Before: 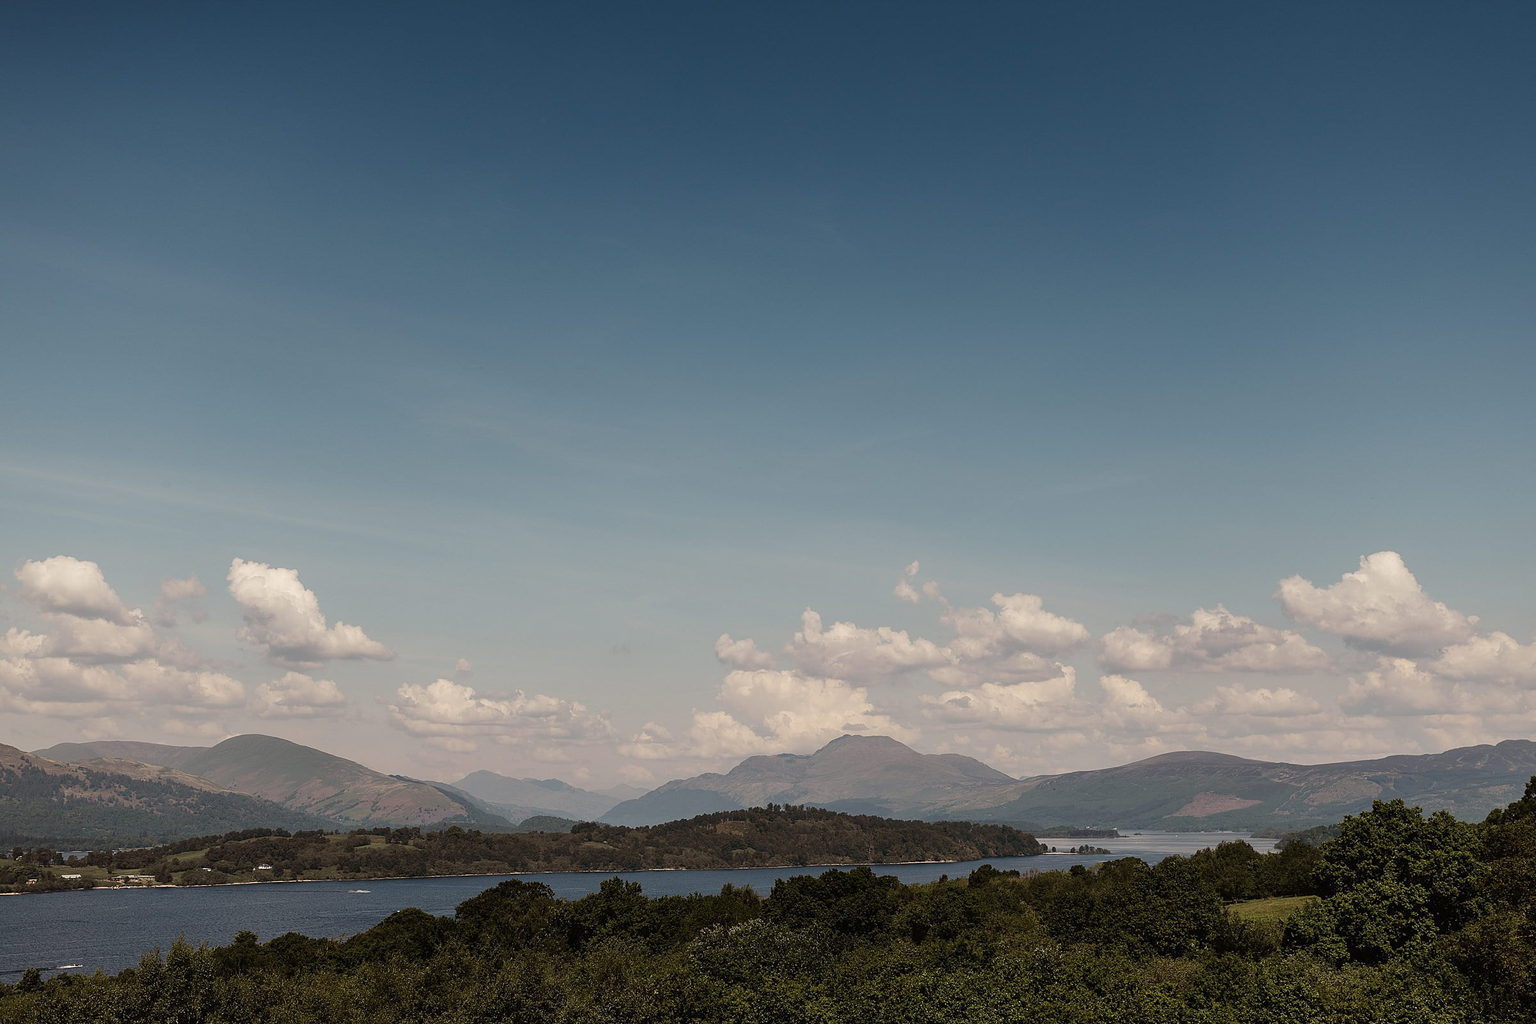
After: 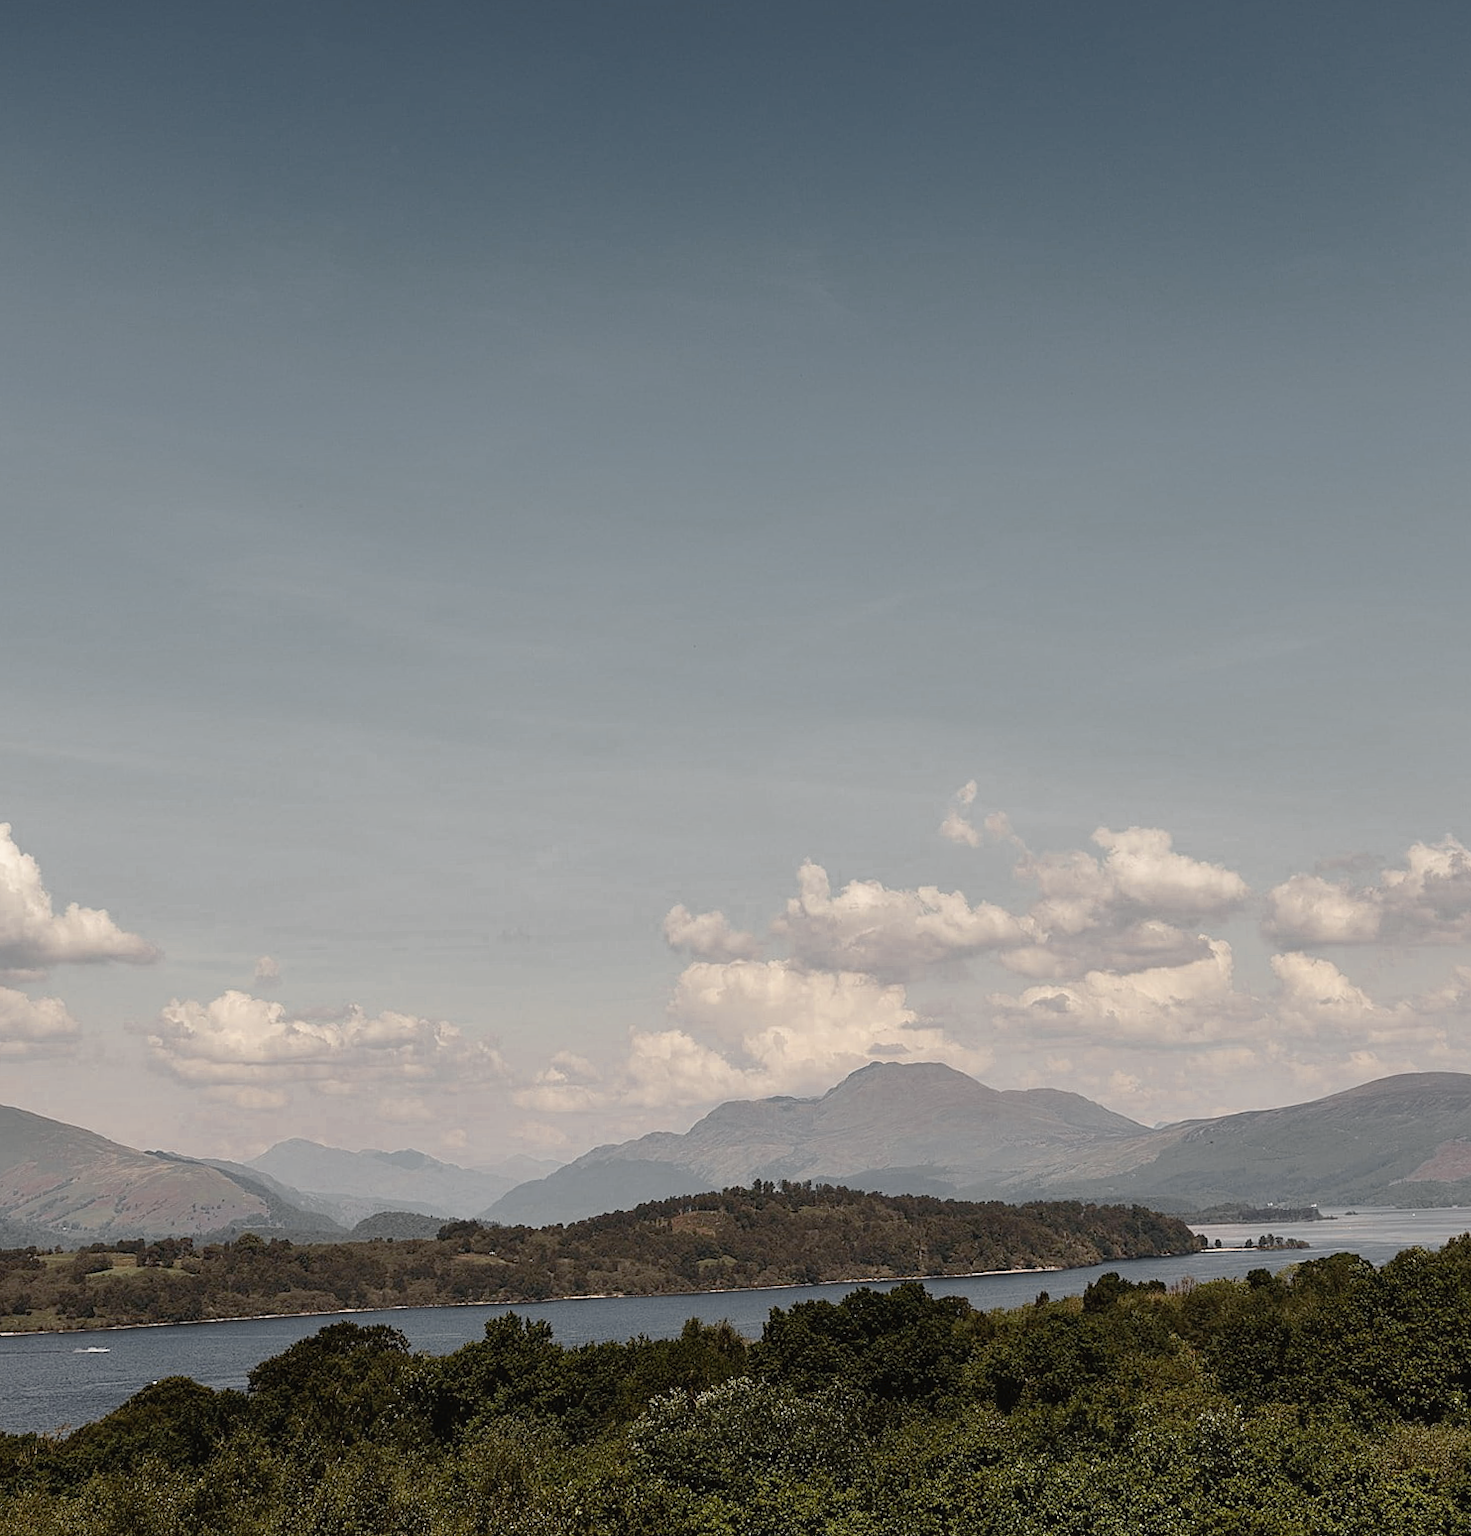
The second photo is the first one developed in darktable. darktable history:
tone equalizer: on, module defaults
crop and rotate: left 17.732%, right 15.423%
rotate and perspective: rotation -1.68°, lens shift (vertical) -0.146, crop left 0.049, crop right 0.912, crop top 0.032, crop bottom 0.96
shadows and highlights: shadows 12, white point adjustment 1.2, soften with gaussian
color zones: curves: ch0 [(0.035, 0.242) (0.25, 0.5) (0.384, 0.214) (0.488, 0.255) (0.75, 0.5)]; ch1 [(0.063, 0.379) (0.25, 0.5) (0.354, 0.201) (0.489, 0.085) (0.729, 0.271)]; ch2 [(0.25, 0.5) (0.38, 0.517) (0.442, 0.51) (0.735, 0.456)]
tone curve: curves: ch0 [(0, 0) (0.003, 0.022) (0.011, 0.025) (0.025, 0.032) (0.044, 0.055) (0.069, 0.089) (0.1, 0.133) (0.136, 0.18) (0.177, 0.231) (0.224, 0.291) (0.277, 0.35) (0.335, 0.42) (0.399, 0.496) (0.468, 0.561) (0.543, 0.632) (0.623, 0.706) (0.709, 0.783) (0.801, 0.865) (0.898, 0.947) (1, 1)], preserve colors none
